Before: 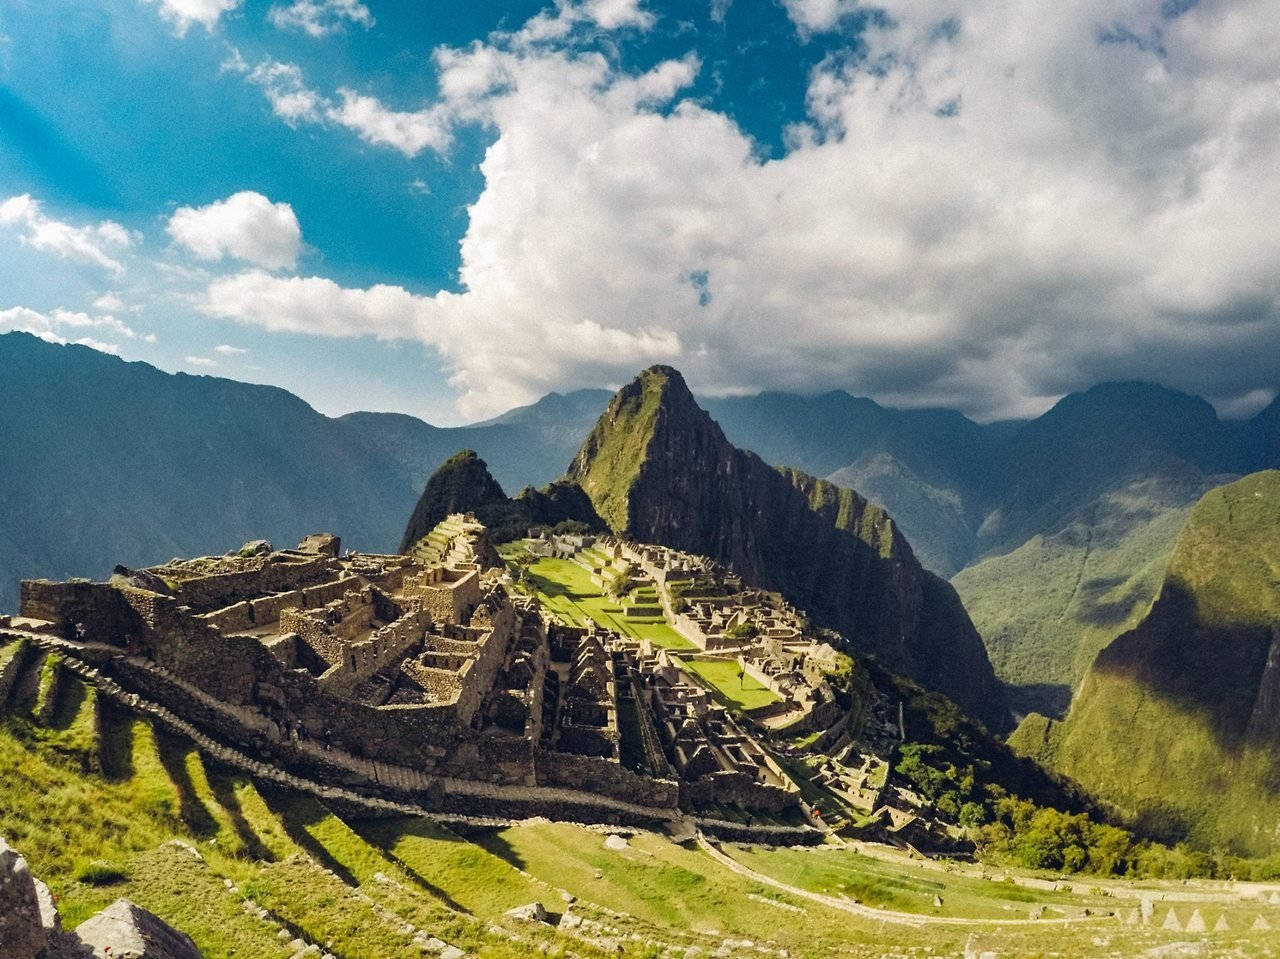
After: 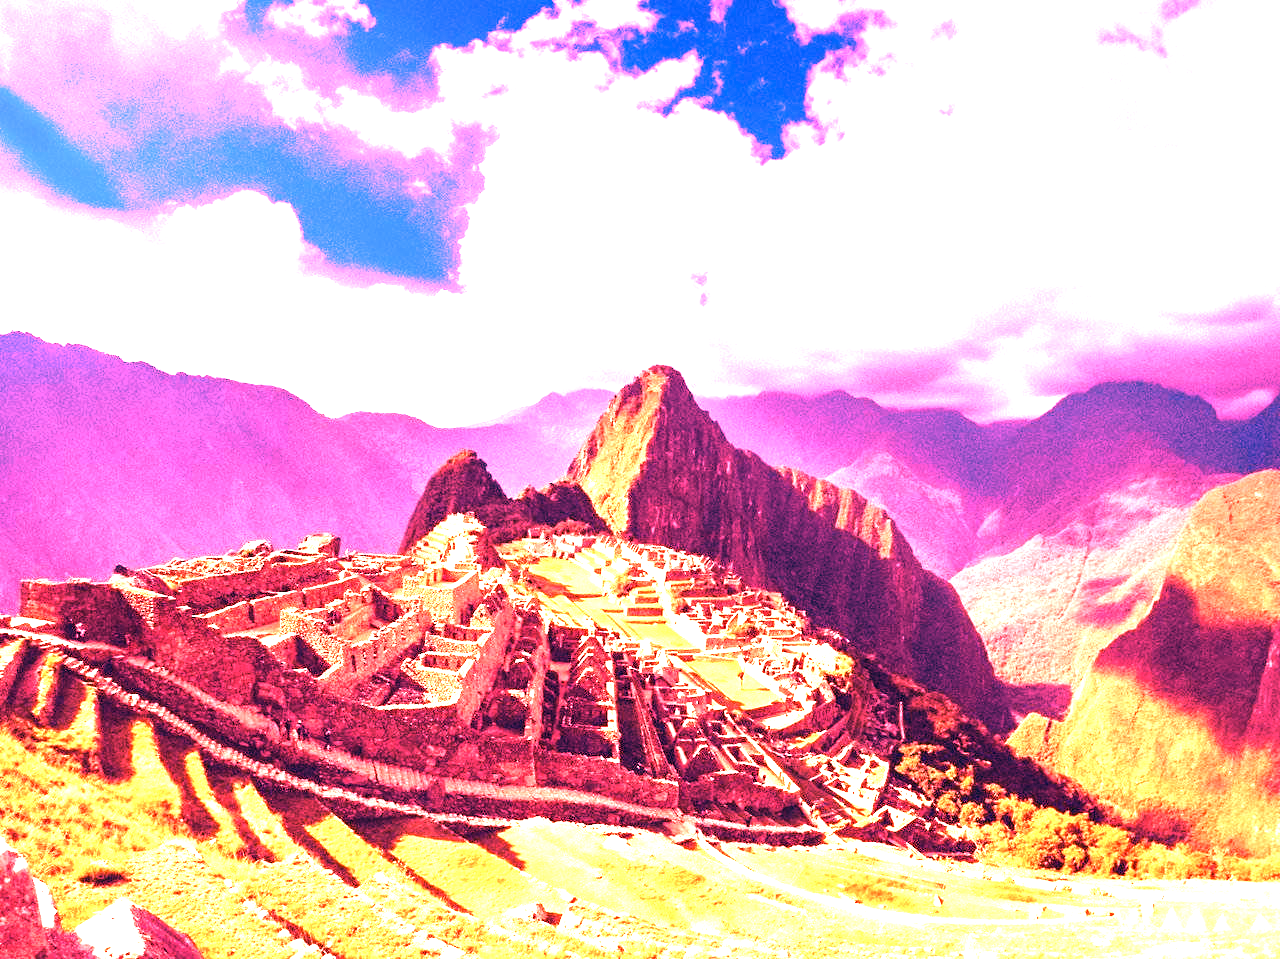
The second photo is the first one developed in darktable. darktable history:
exposure: exposure 0.376 EV, compensate highlight preservation false
velvia: on, module defaults
white balance: red 4.26, blue 1.802
